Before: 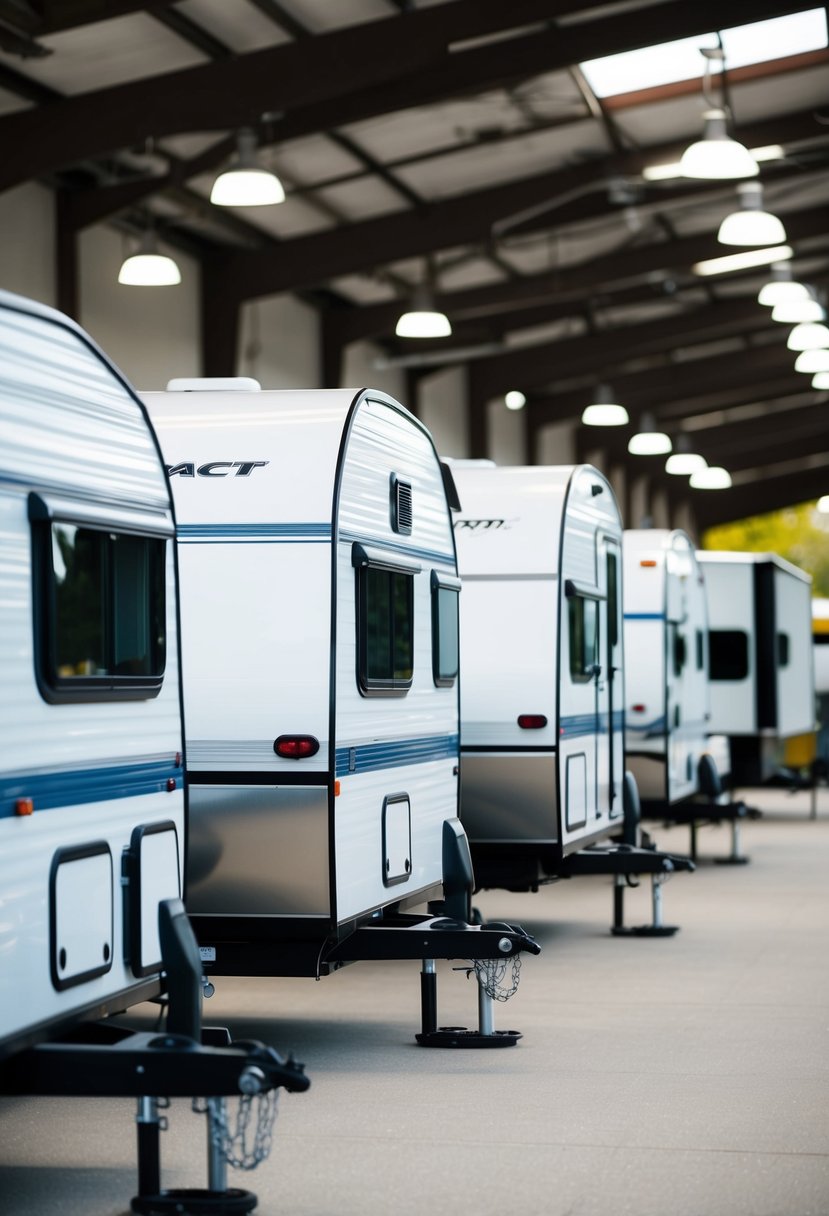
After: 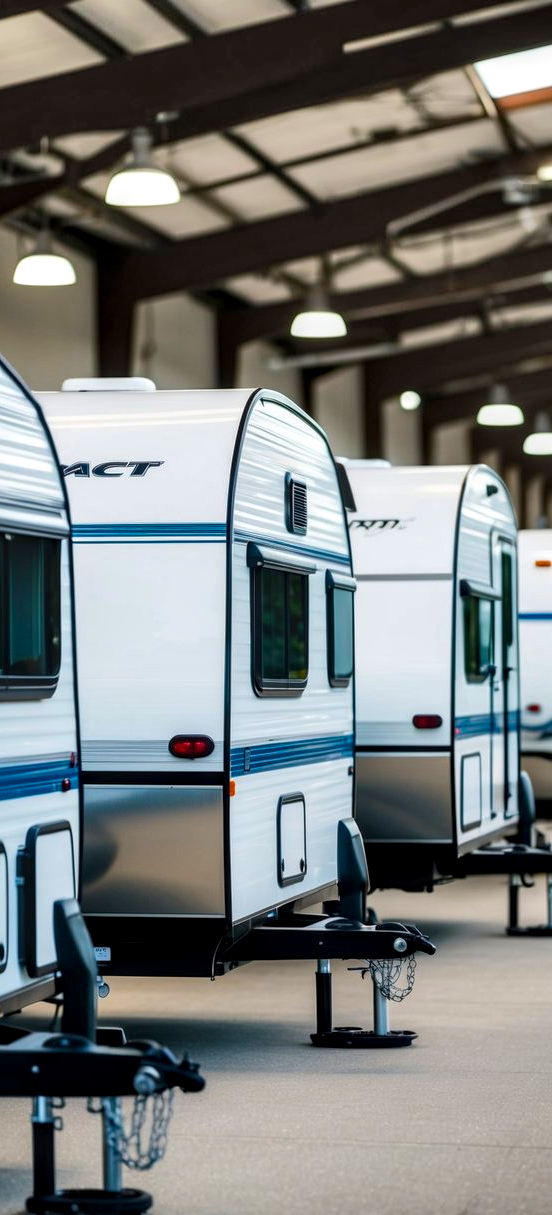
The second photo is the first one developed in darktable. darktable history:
shadows and highlights: shadows 75, highlights -60.85, soften with gaussian
crop and rotate: left 12.673%, right 20.66%
color balance rgb: linear chroma grading › global chroma 15%, perceptual saturation grading › global saturation 30%
local contrast: detail 142%
